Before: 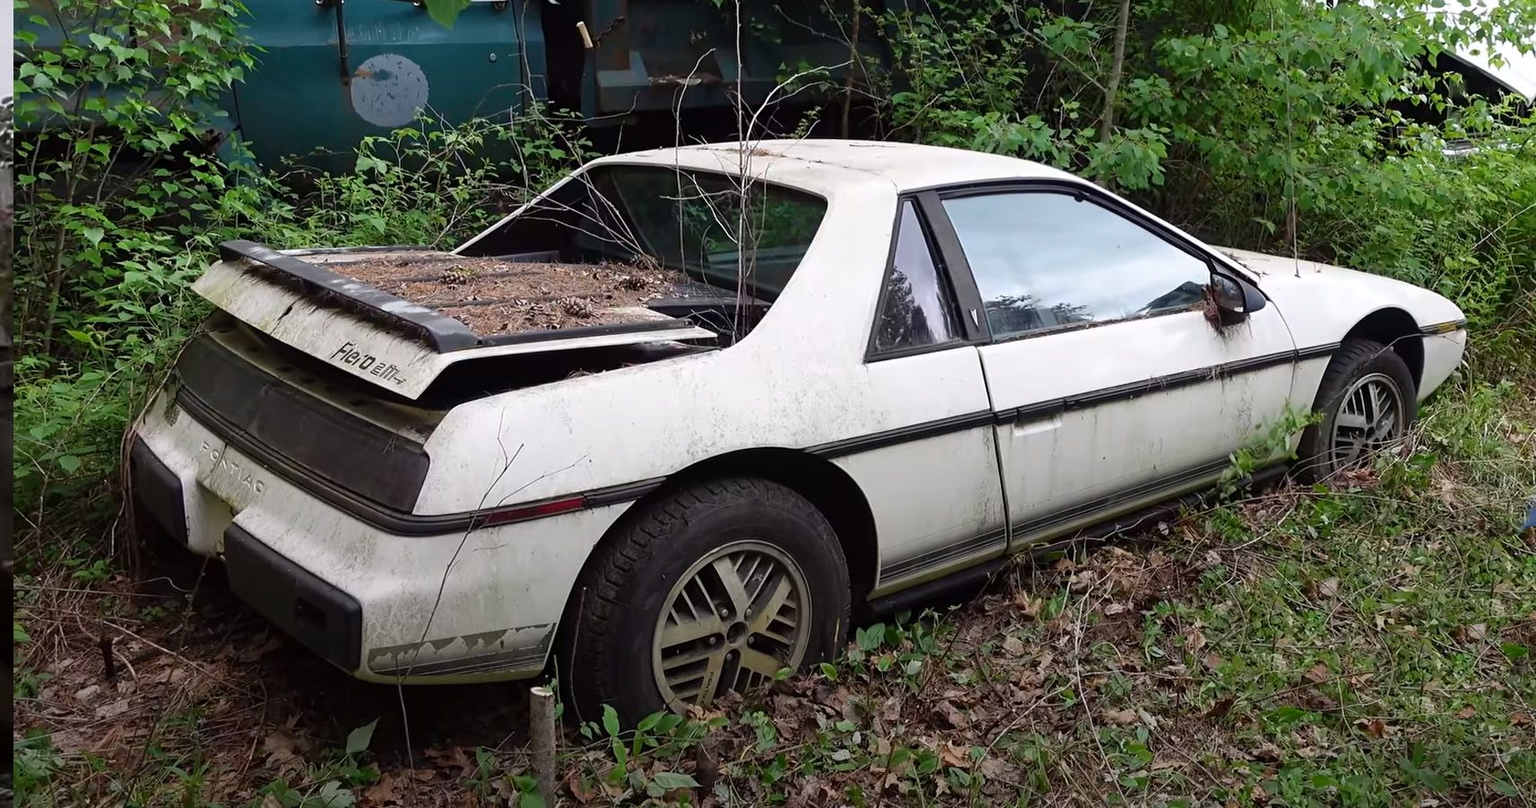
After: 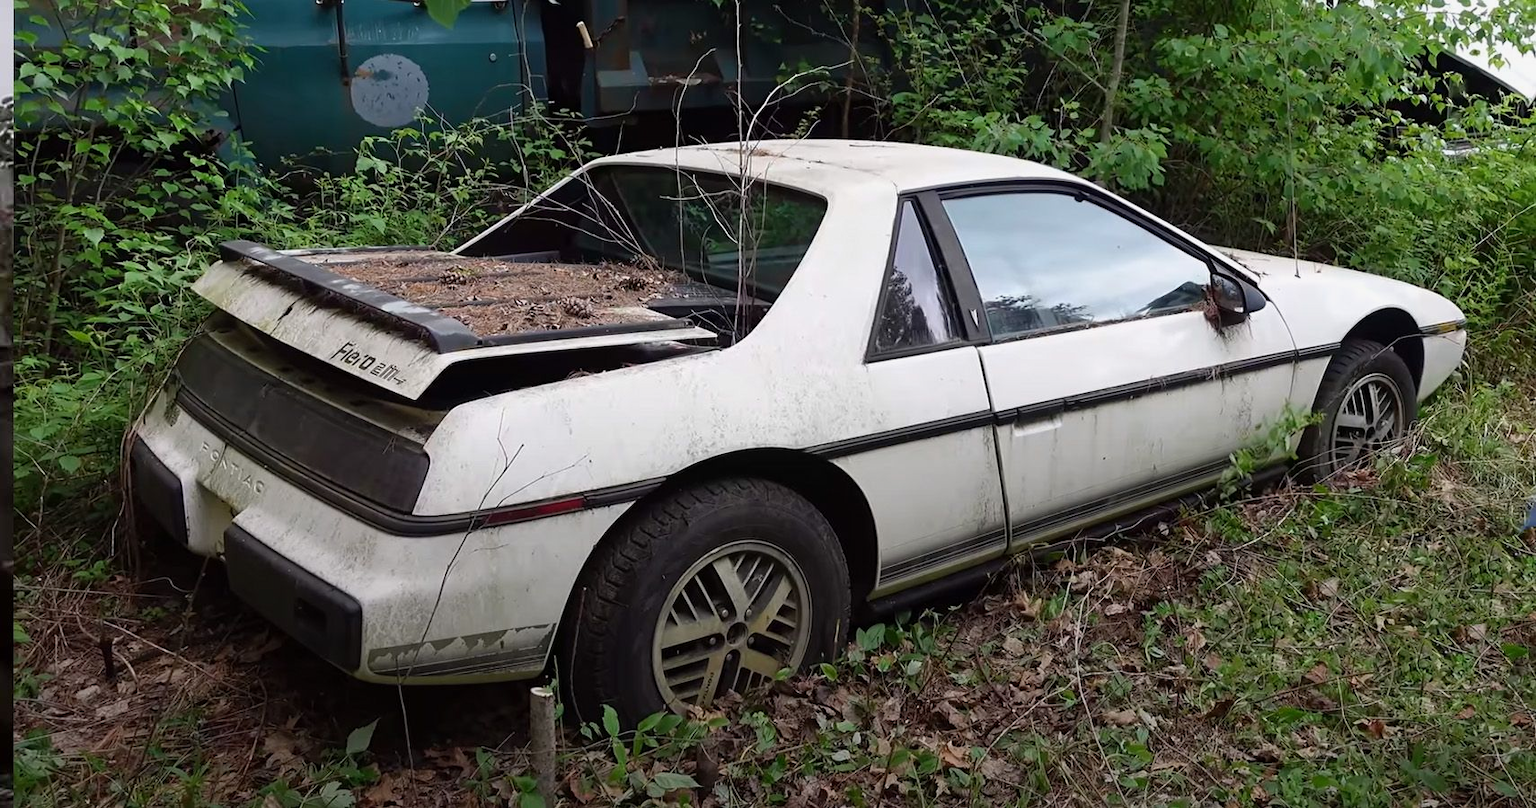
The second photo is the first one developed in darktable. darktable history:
tone equalizer: mask exposure compensation -0.505 EV
exposure: exposure -0.142 EV, compensate highlight preservation false
